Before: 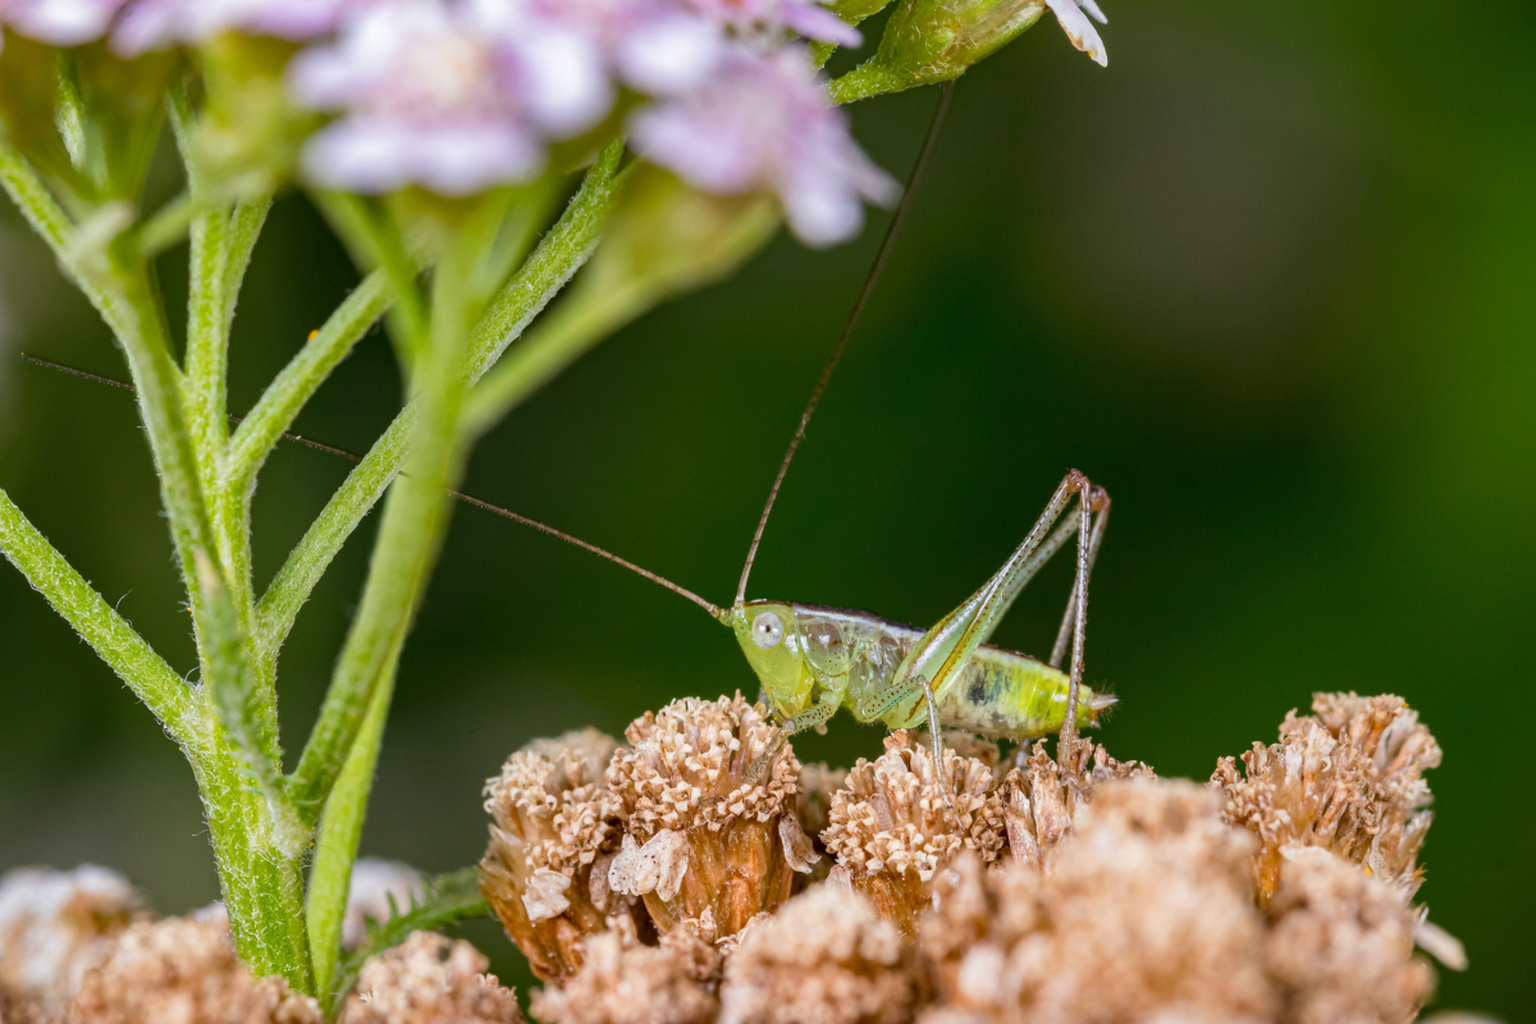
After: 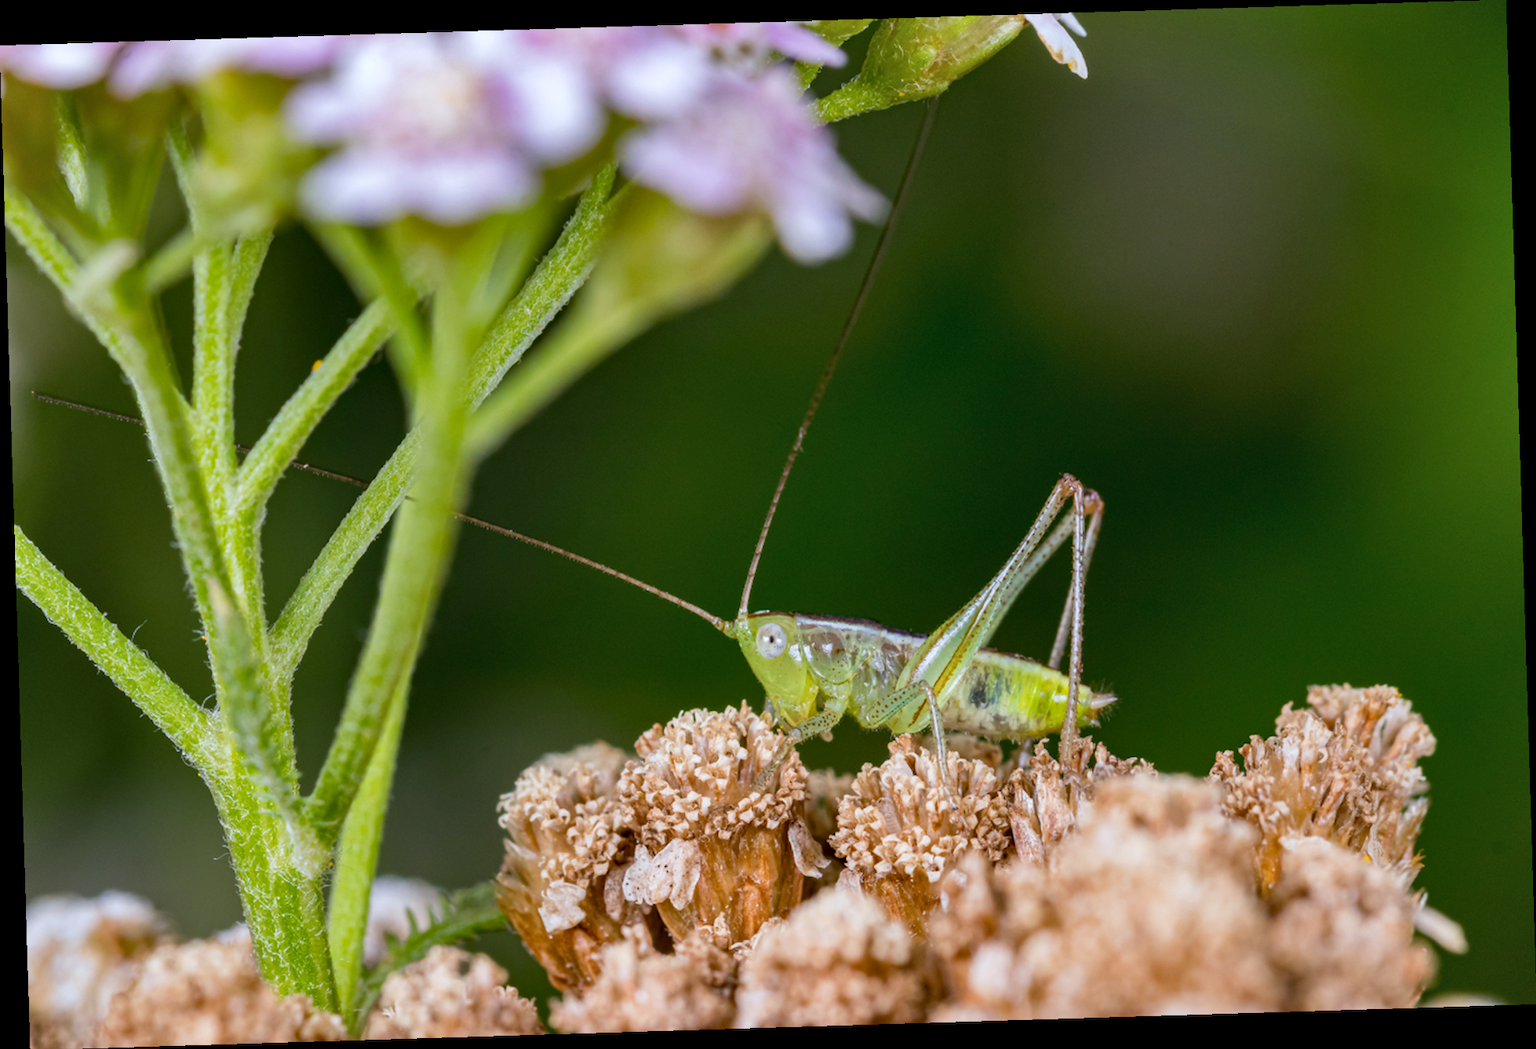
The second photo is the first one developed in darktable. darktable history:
white balance: red 0.974, blue 1.044
rotate and perspective: rotation -1.75°, automatic cropping off
shadows and highlights: shadows 32, highlights -32, soften with gaussian
